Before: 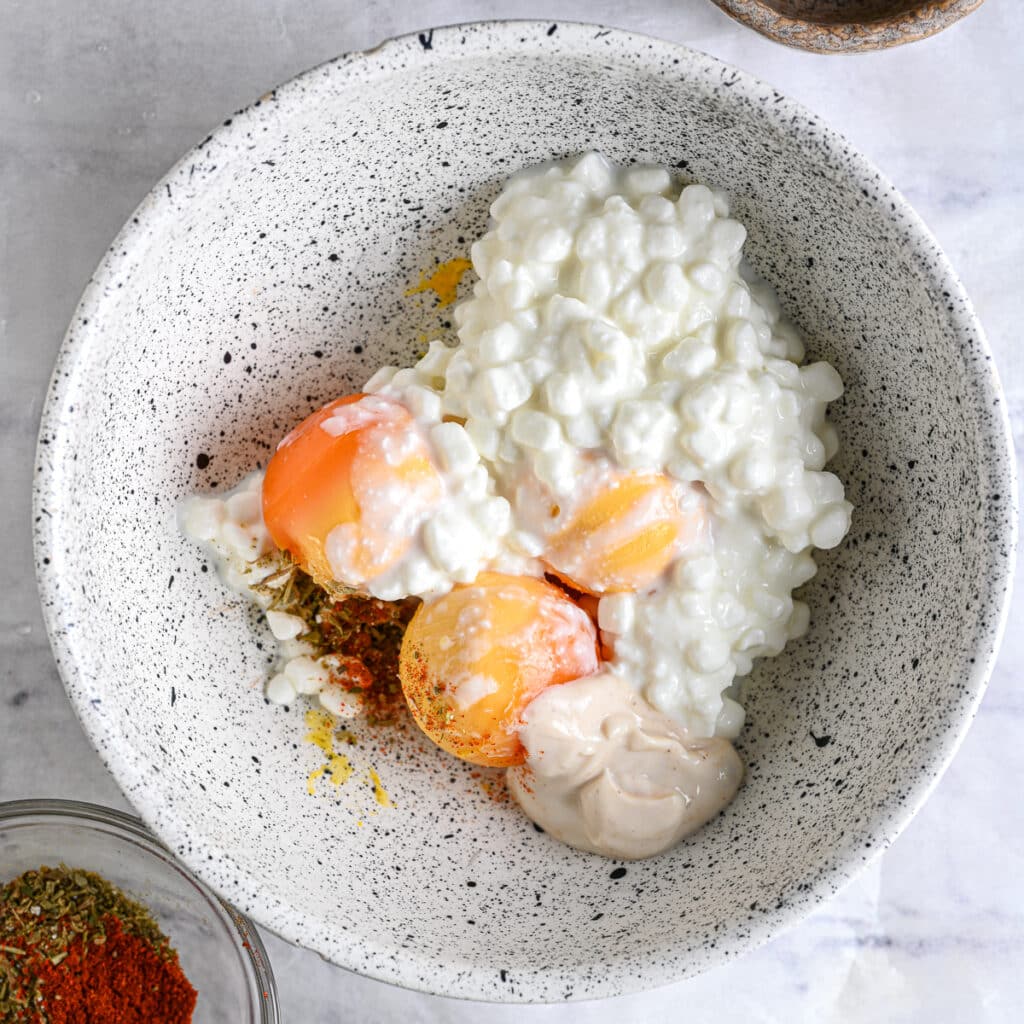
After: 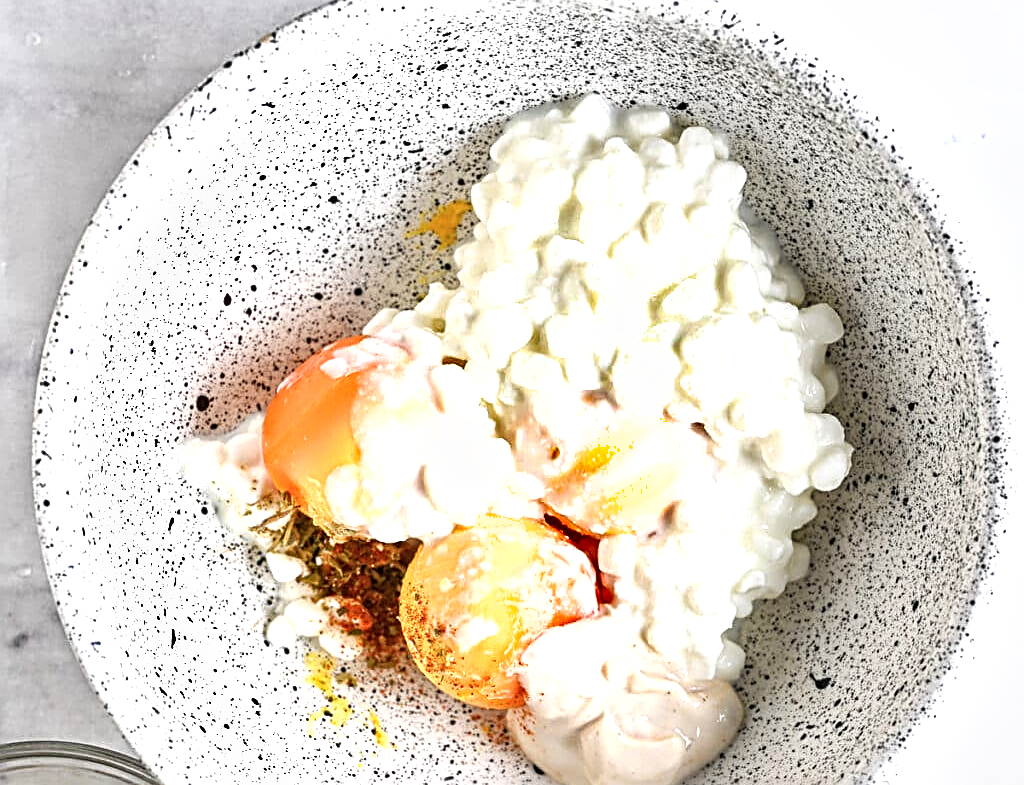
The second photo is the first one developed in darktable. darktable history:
shadows and highlights: radius 44.78, white point adjustment 6.64, compress 79.65%, highlights color adjustment 78.42%, soften with gaussian
crop: top 5.667%, bottom 17.637%
exposure: exposure 0.566 EV, compensate highlight preservation false
sharpen: radius 2.543, amount 0.636
